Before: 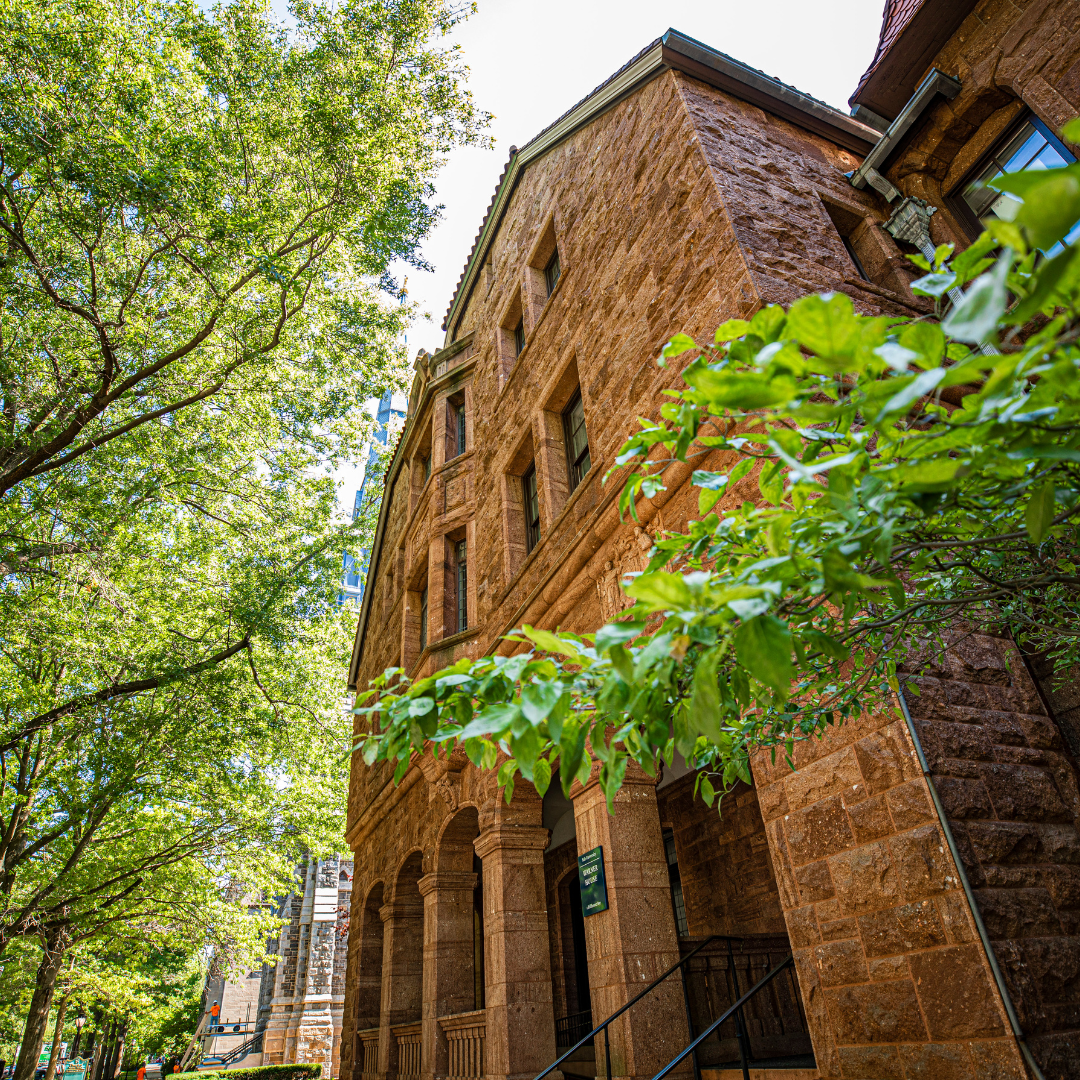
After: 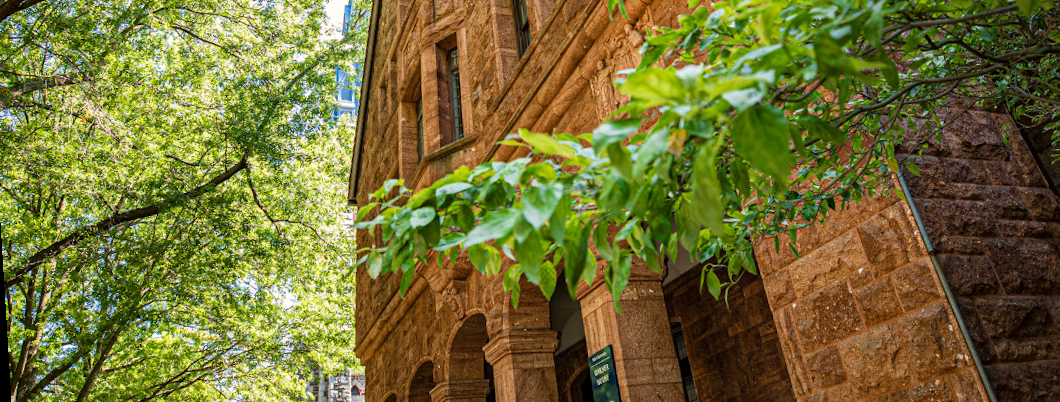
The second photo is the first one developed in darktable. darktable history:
rotate and perspective: rotation -3.52°, crop left 0.036, crop right 0.964, crop top 0.081, crop bottom 0.919
crop: top 45.551%, bottom 12.262%
white balance: red 1.009, blue 0.985
